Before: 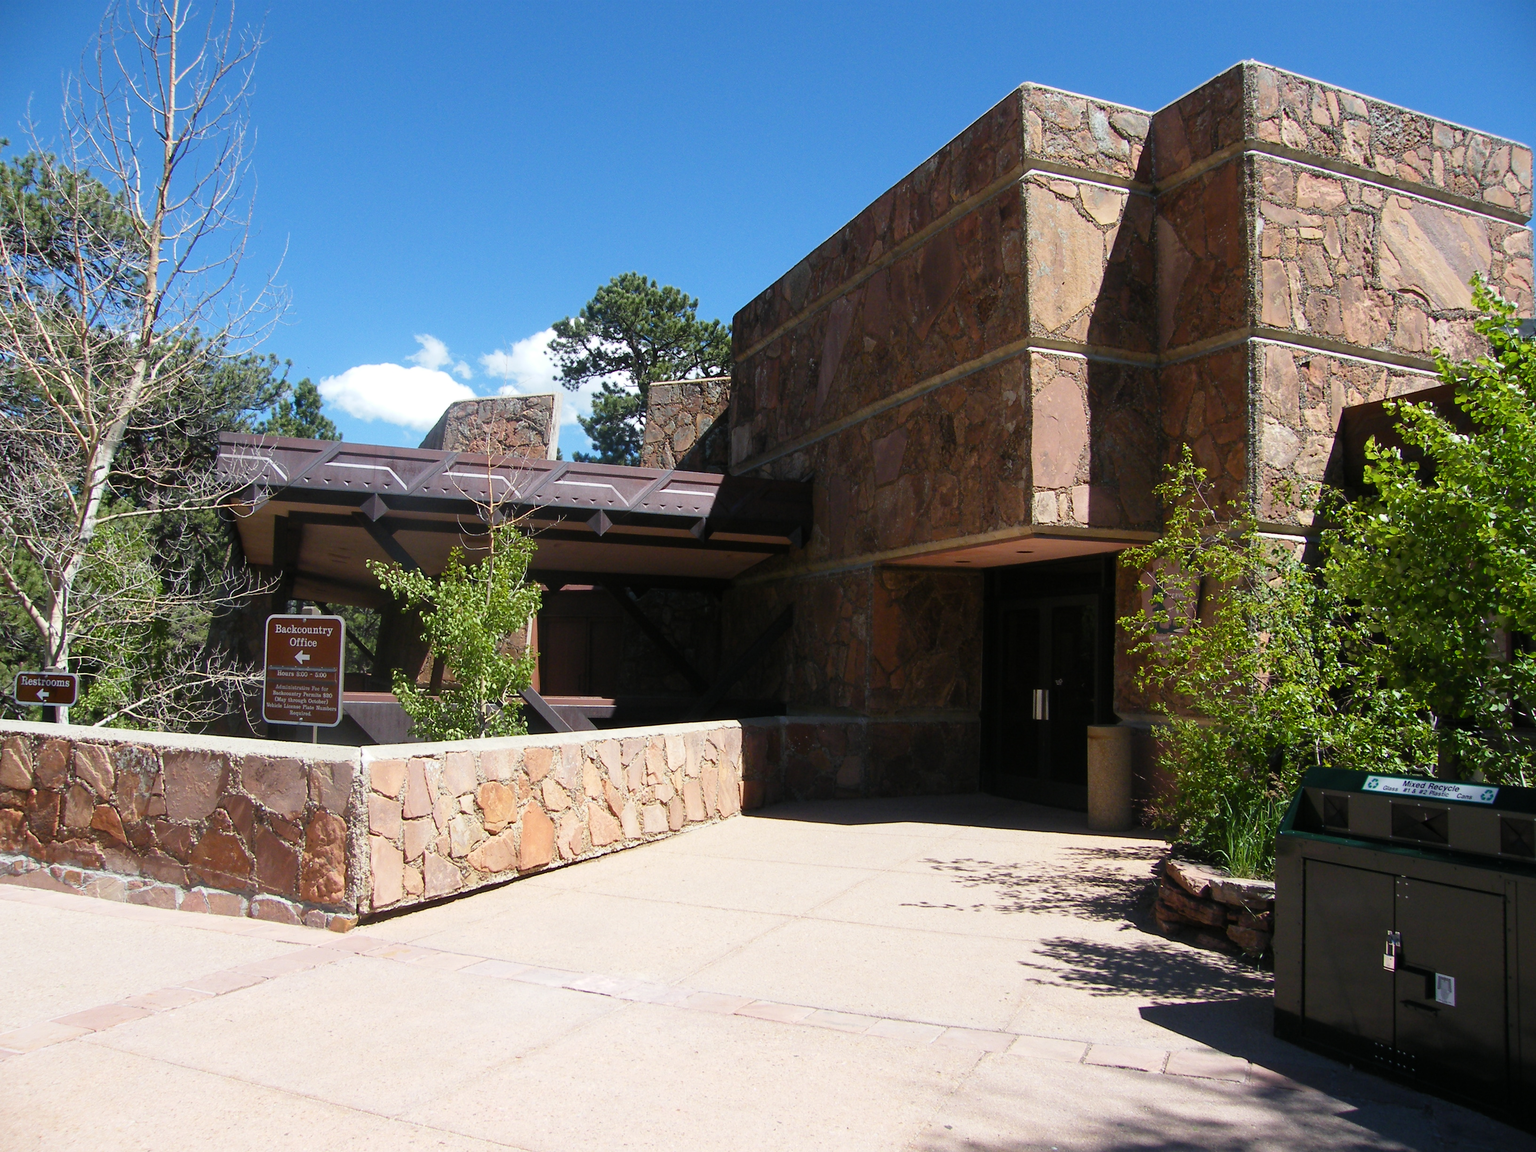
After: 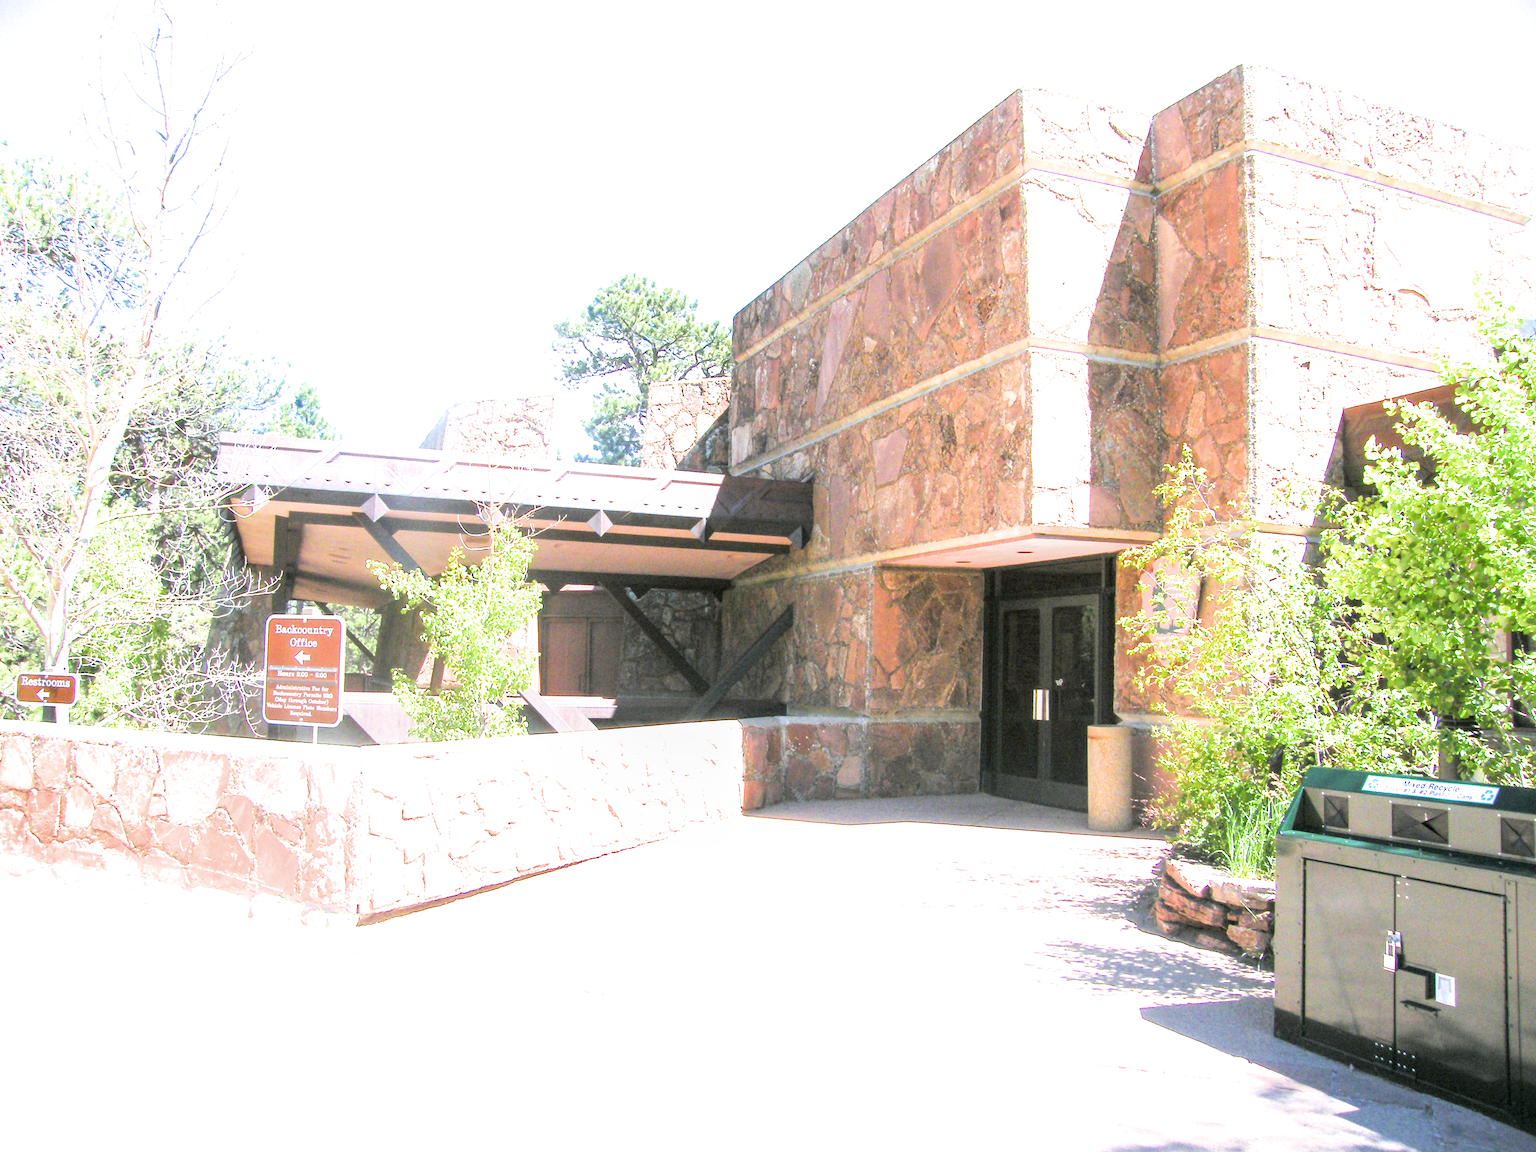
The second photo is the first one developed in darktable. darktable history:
tone equalizer: -8 EV -0.385 EV, -7 EV -0.405 EV, -6 EV -0.295 EV, -5 EV -0.241 EV, -3 EV 0.232 EV, -2 EV 0.351 EV, -1 EV 0.369 EV, +0 EV 0.43 EV
local contrast: on, module defaults
filmic rgb: black relative exposure -7.65 EV, white relative exposure 4.56 EV, hardness 3.61
exposure: black level correction 0, exposure 4.087 EV, compensate exposure bias true, compensate highlight preservation false
